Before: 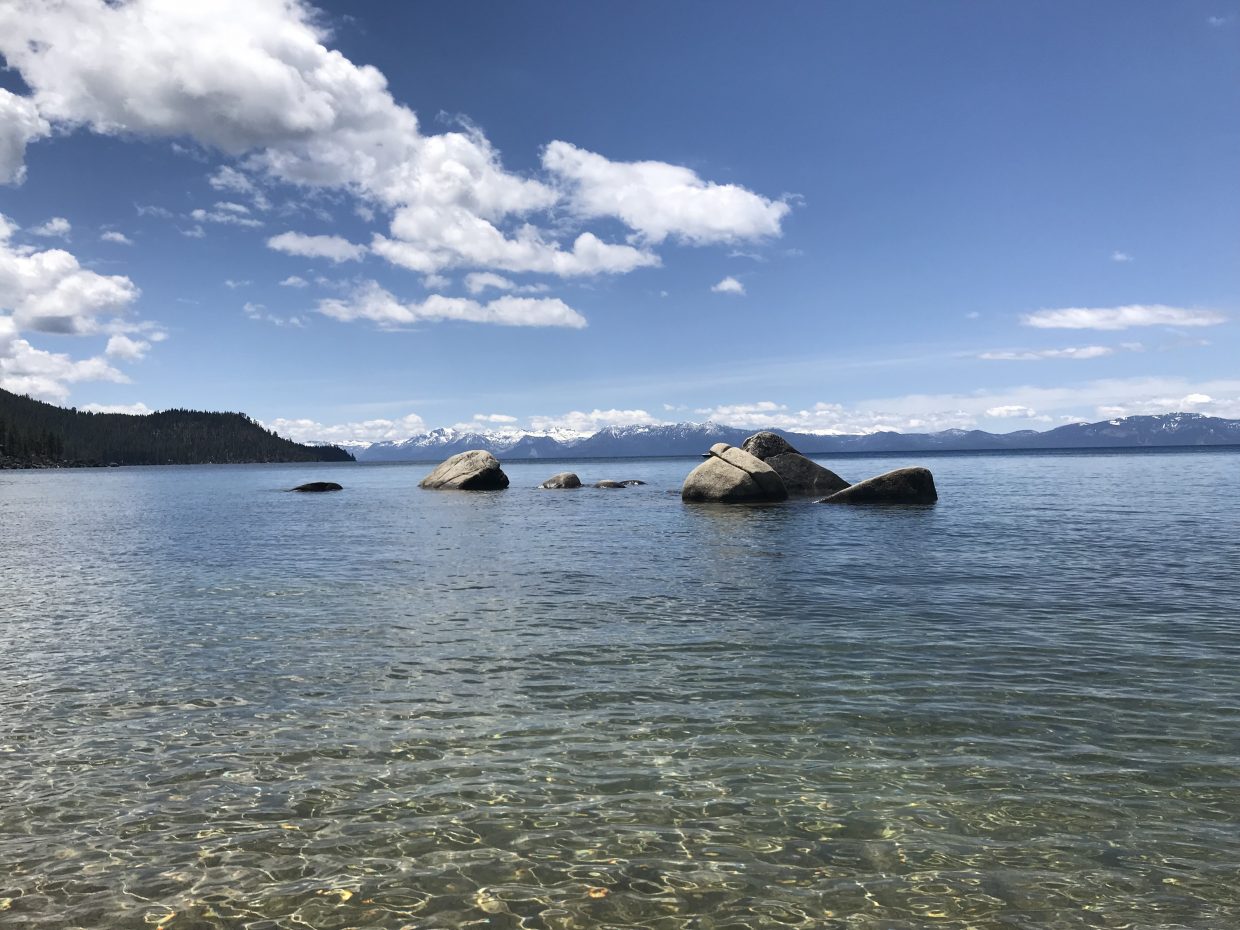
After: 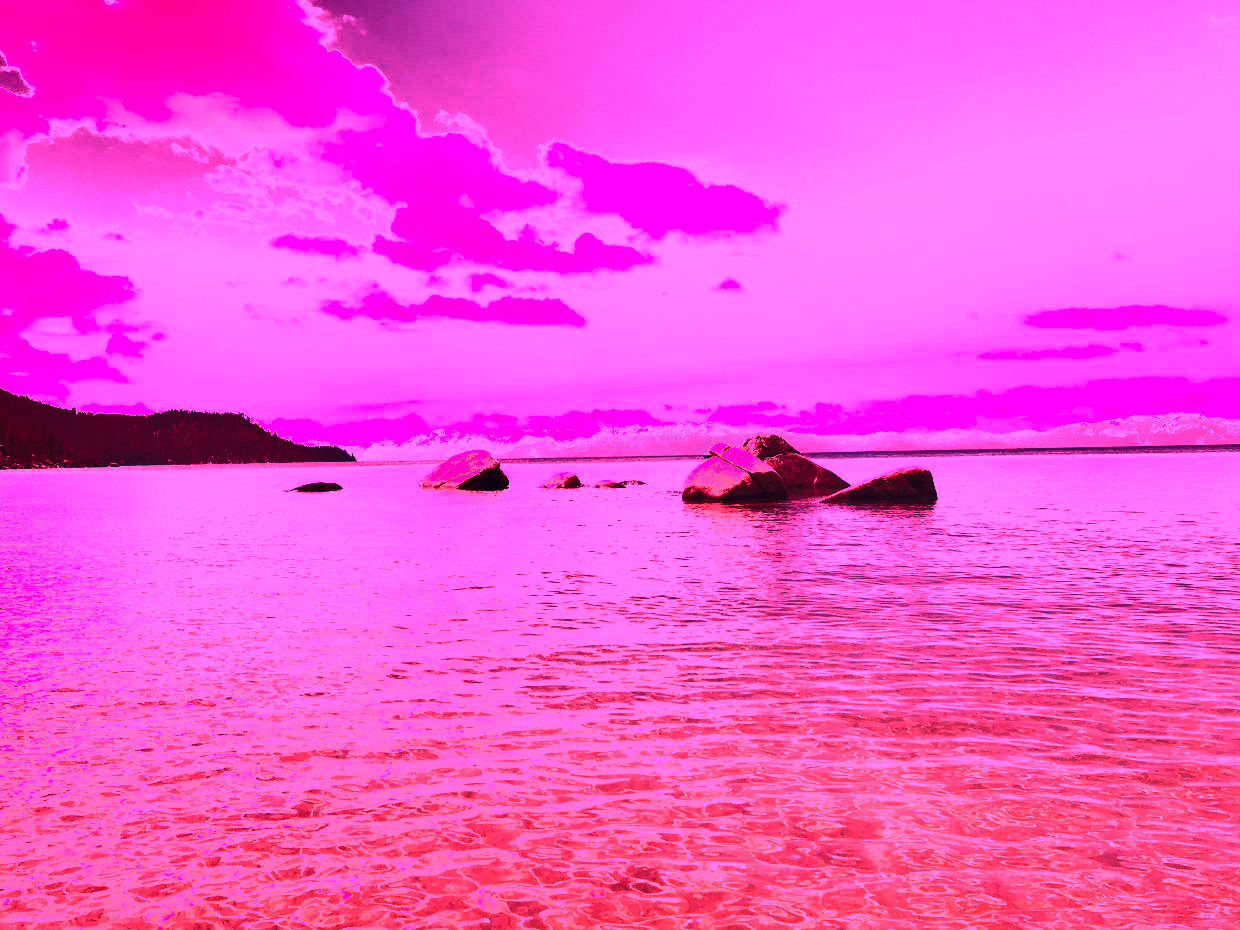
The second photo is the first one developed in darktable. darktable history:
shadows and highlights: shadows -88.03, highlights -35.45, shadows color adjustment 99.15%, highlights color adjustment 0%, soften with gaussian
white balance: red 4.26, blue 1.802
